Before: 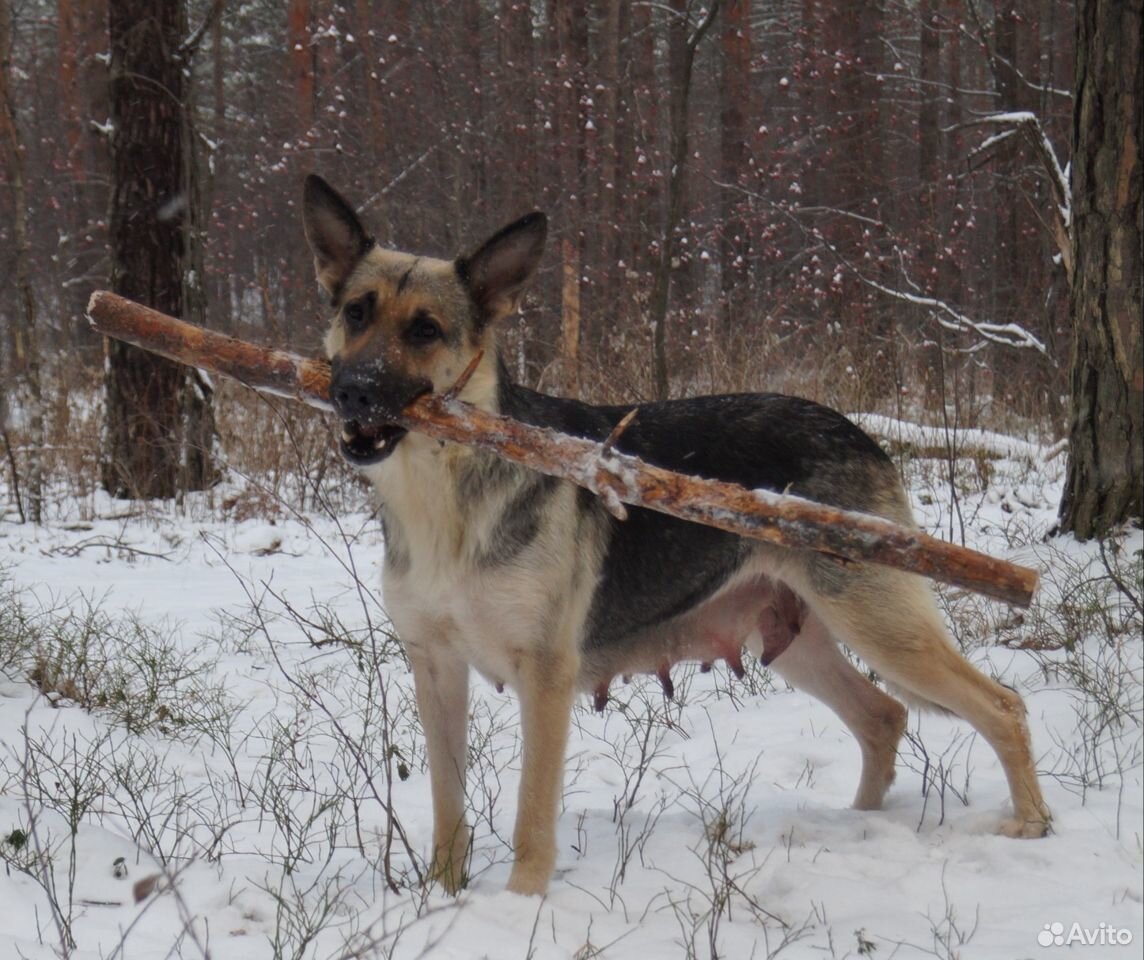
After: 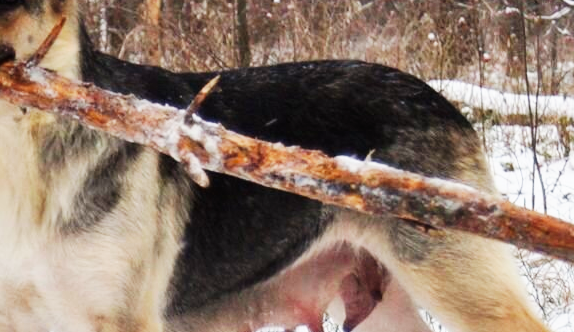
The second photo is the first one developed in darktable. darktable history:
base curve: curves: ch0 [(0, 0) (0.007, 0.004) (0.027, 0.03) (0.046, 0.07) (0.207, 0.54) (0.442, 0.872) (0.673, 0.972) (1, 1)], preserve colors none
crop: left 36.607%, top 34.735%, right 13.146%, bottom 30.611%
